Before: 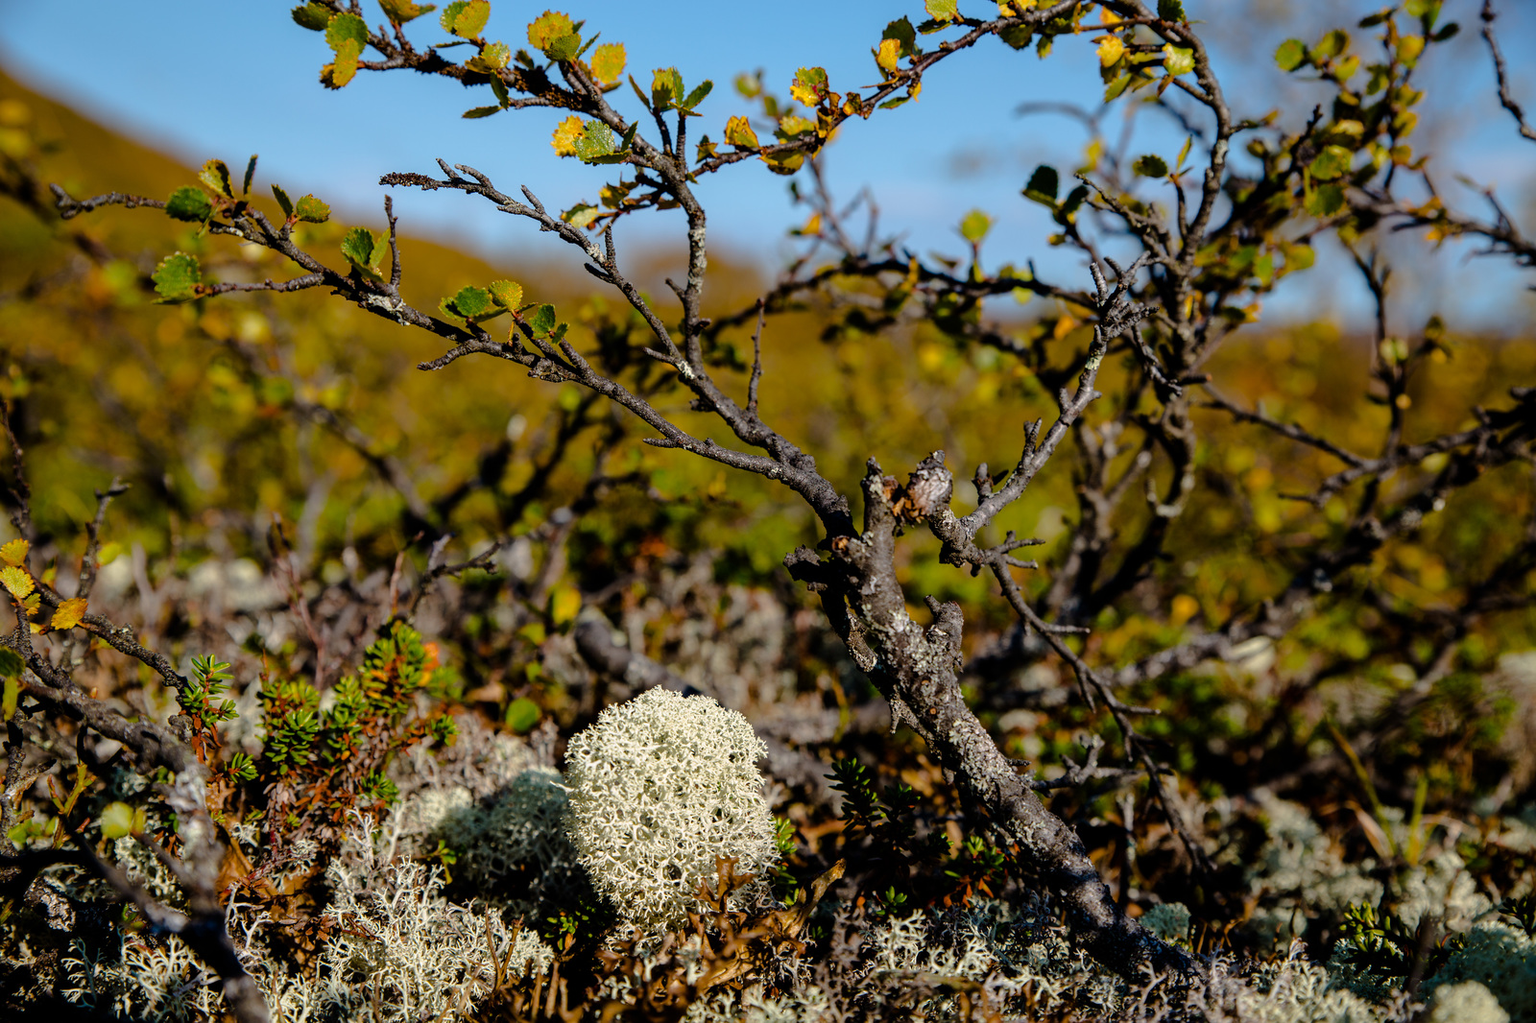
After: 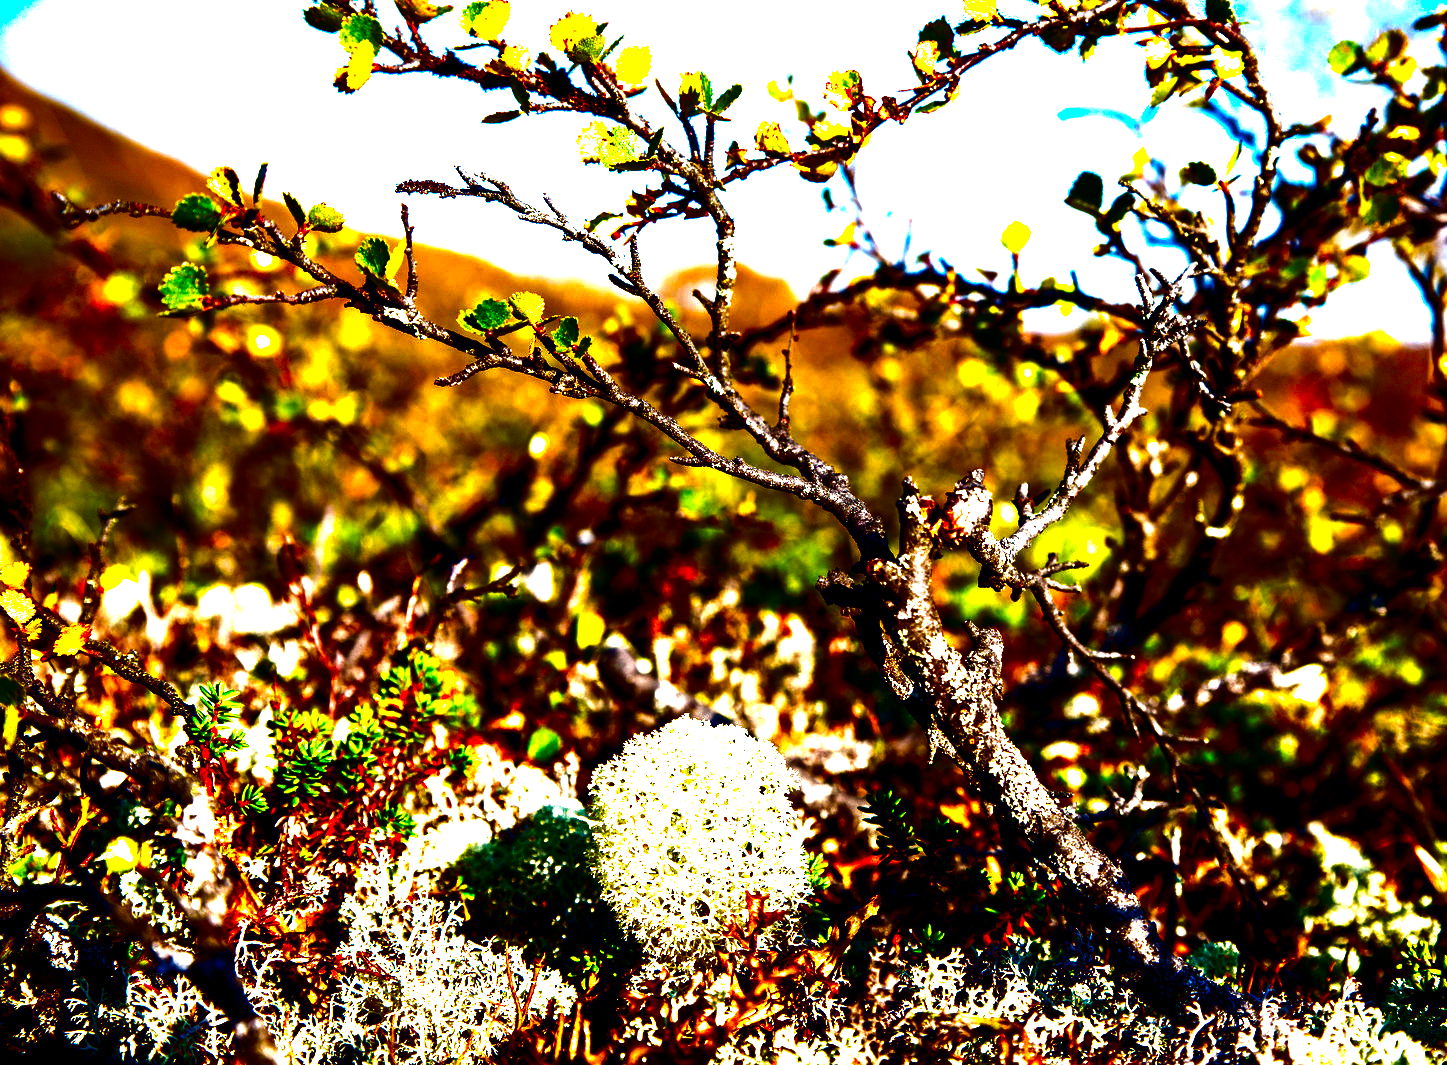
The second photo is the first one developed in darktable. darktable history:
color balance rgb: shadows lift › chroma 2.019%, shadows lift › hue 248.19°, perceptual saturation grading › global saturation 25.519%, perceptual brilliance grading › highlights 47.103%, perceptual brilliance grading › mid-tones 22.417%, perceptual brilliance grading › shadows -6.558%, contrast 5.018%
exposure: black level correction 0, exposure 1.096 EV, compensate highlight preservation false
contrast brightness saturation: brightness -0.984, saturation 0.991
crop: right 9.523%, bottom 0.023%
